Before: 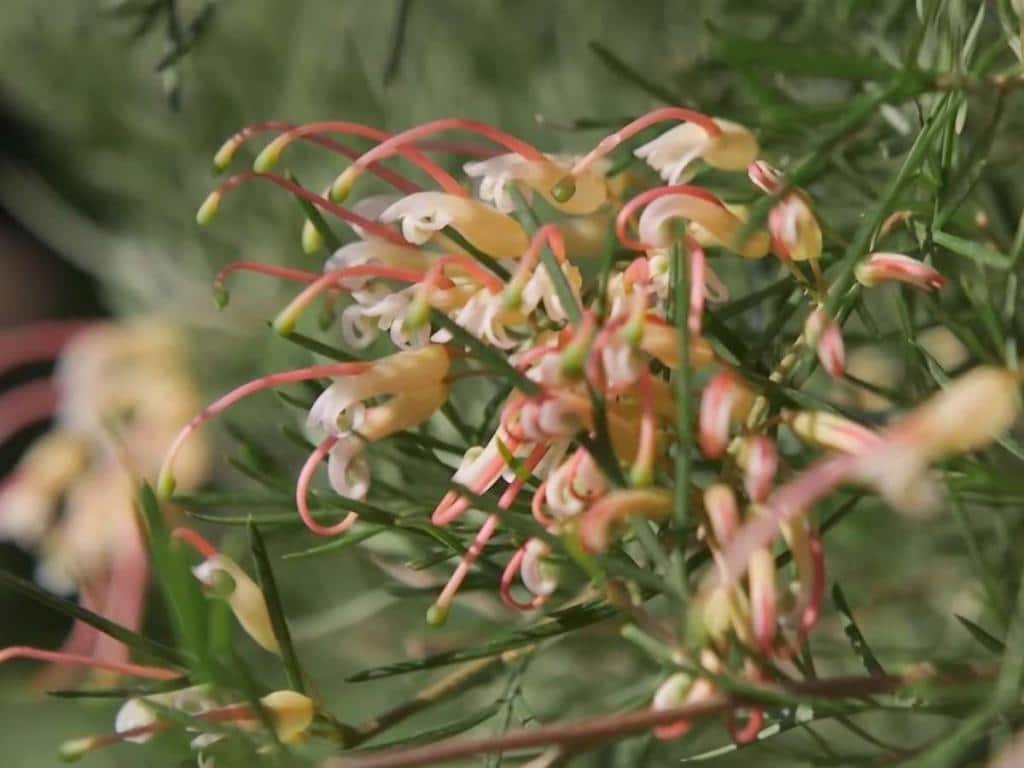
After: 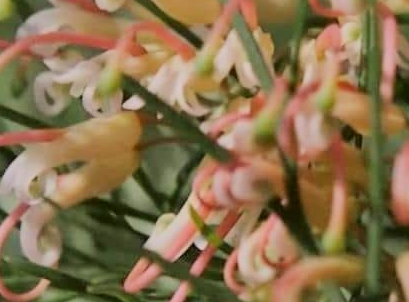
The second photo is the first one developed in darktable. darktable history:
filmic rgb: black relative exposure -7.1 EV, white relative exposure 5.34 EV, hardness 3.02, color science v6 (2022)
crop: left 30.117%, top 30.426%, right 29.924%, bottom 30.148%
local contrast: mode bilateral grid, contrast 20, coarseness 50, detail 130%, midtone range 0.2
